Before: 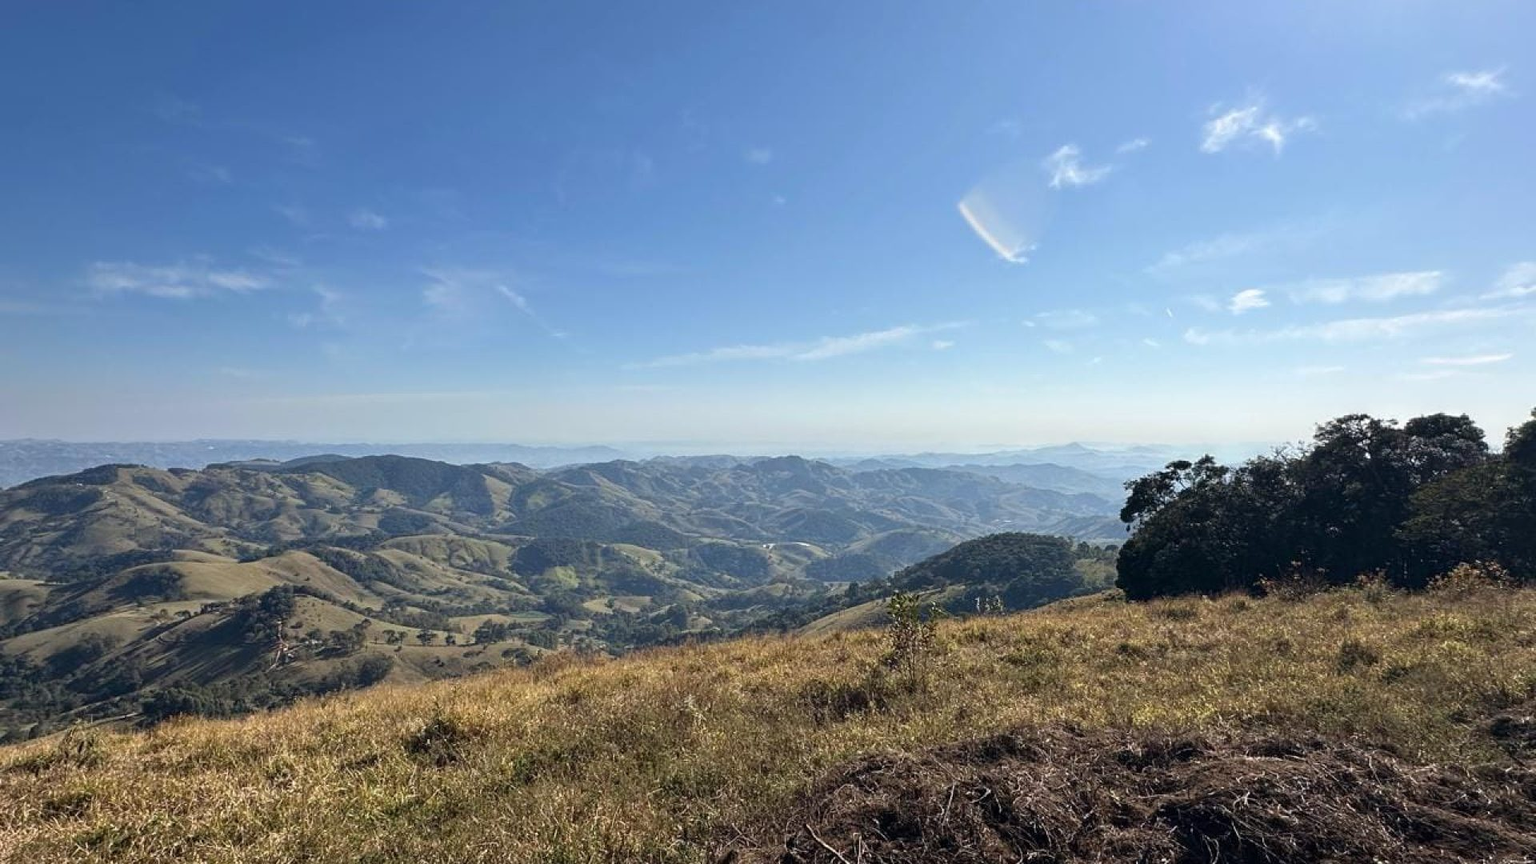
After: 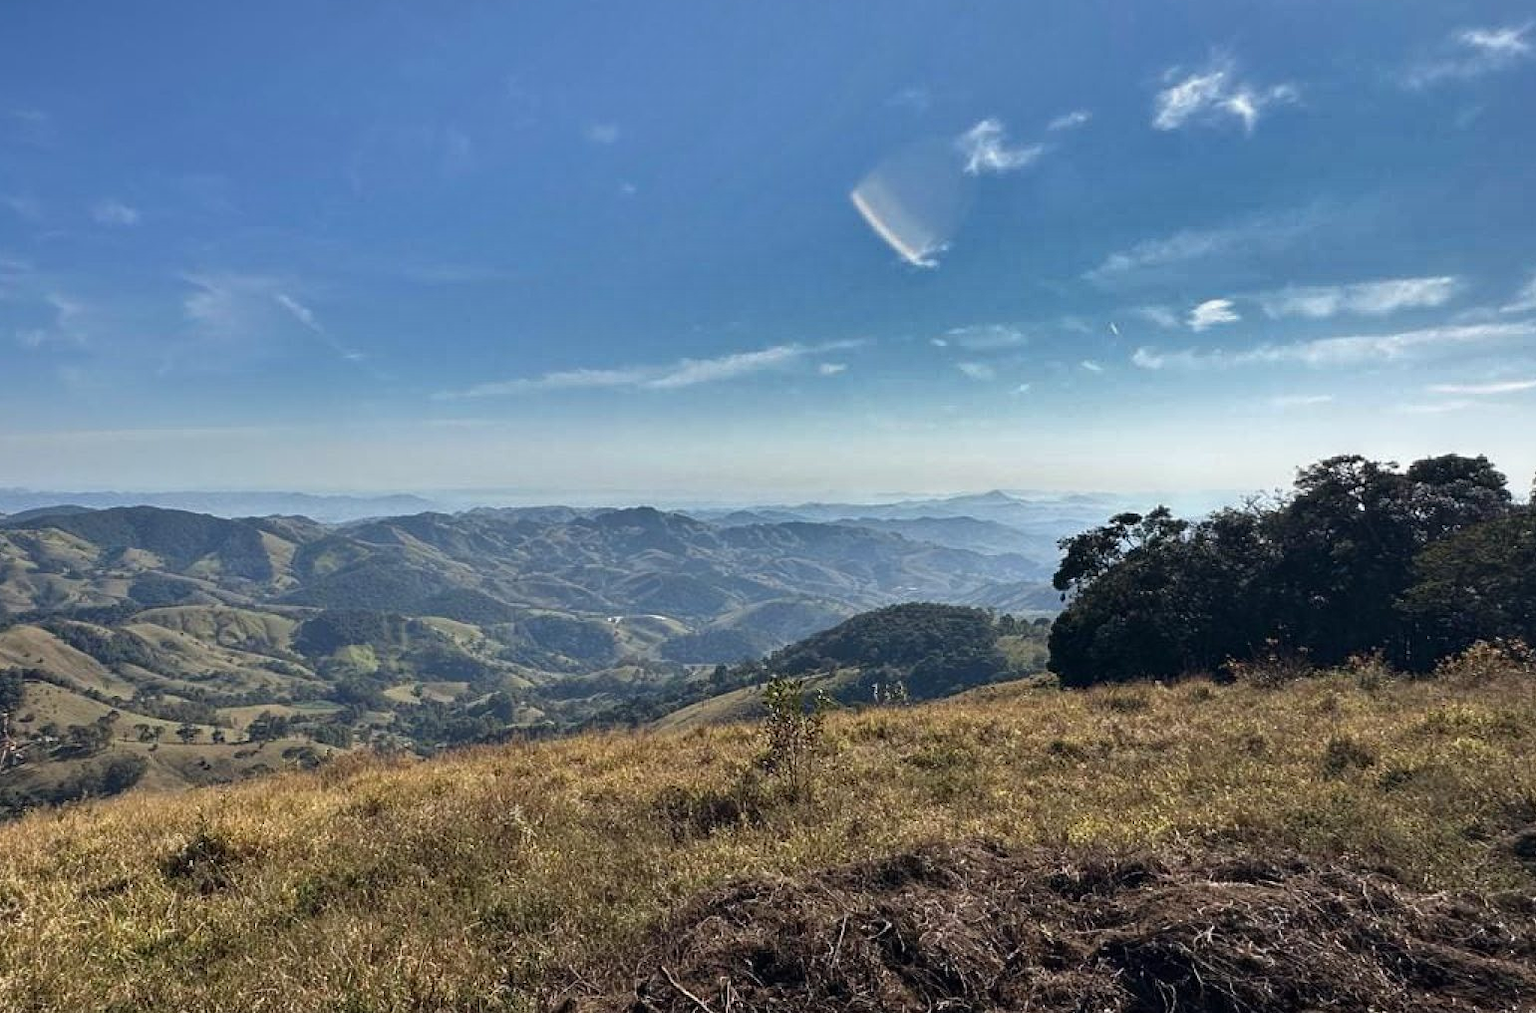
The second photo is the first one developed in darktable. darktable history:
shadows and highlights: shadows 20.91, highlights -82.73, soften with gaussian
crop and rotate: left 17.959%, top 5.771%, right 1.742%
